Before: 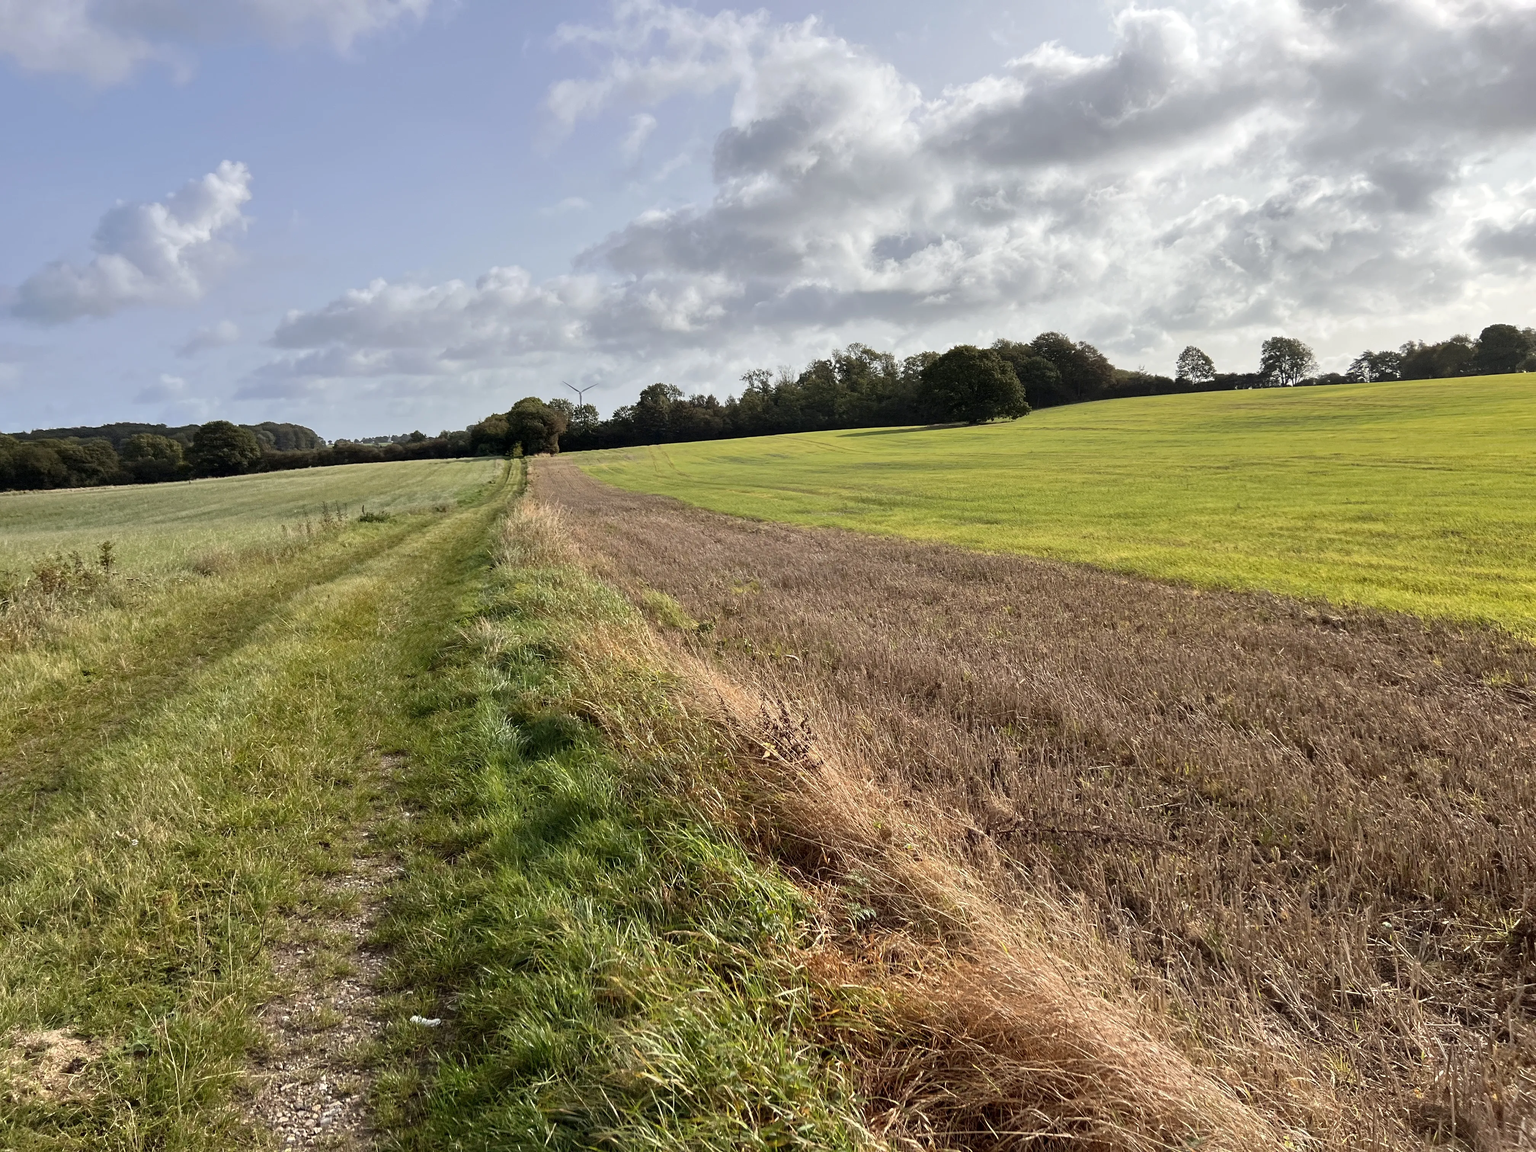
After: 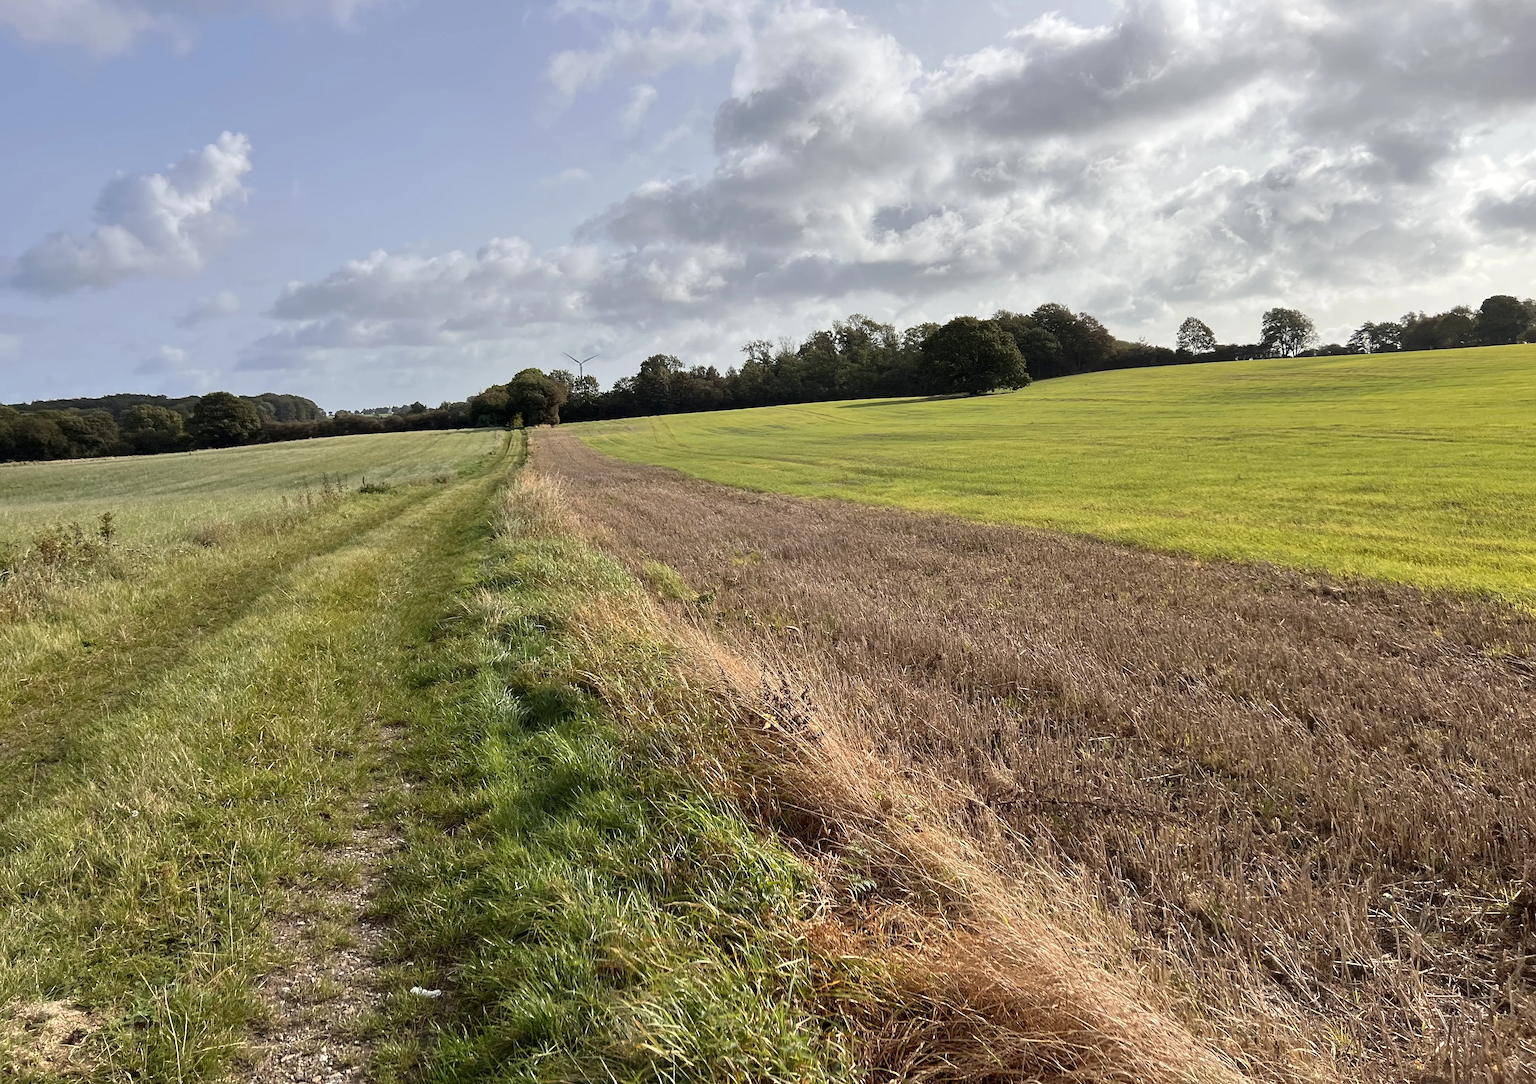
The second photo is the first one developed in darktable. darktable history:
crop and rotate: top 2.583%, bottom 3.29%
sharpen: amount 0.201
